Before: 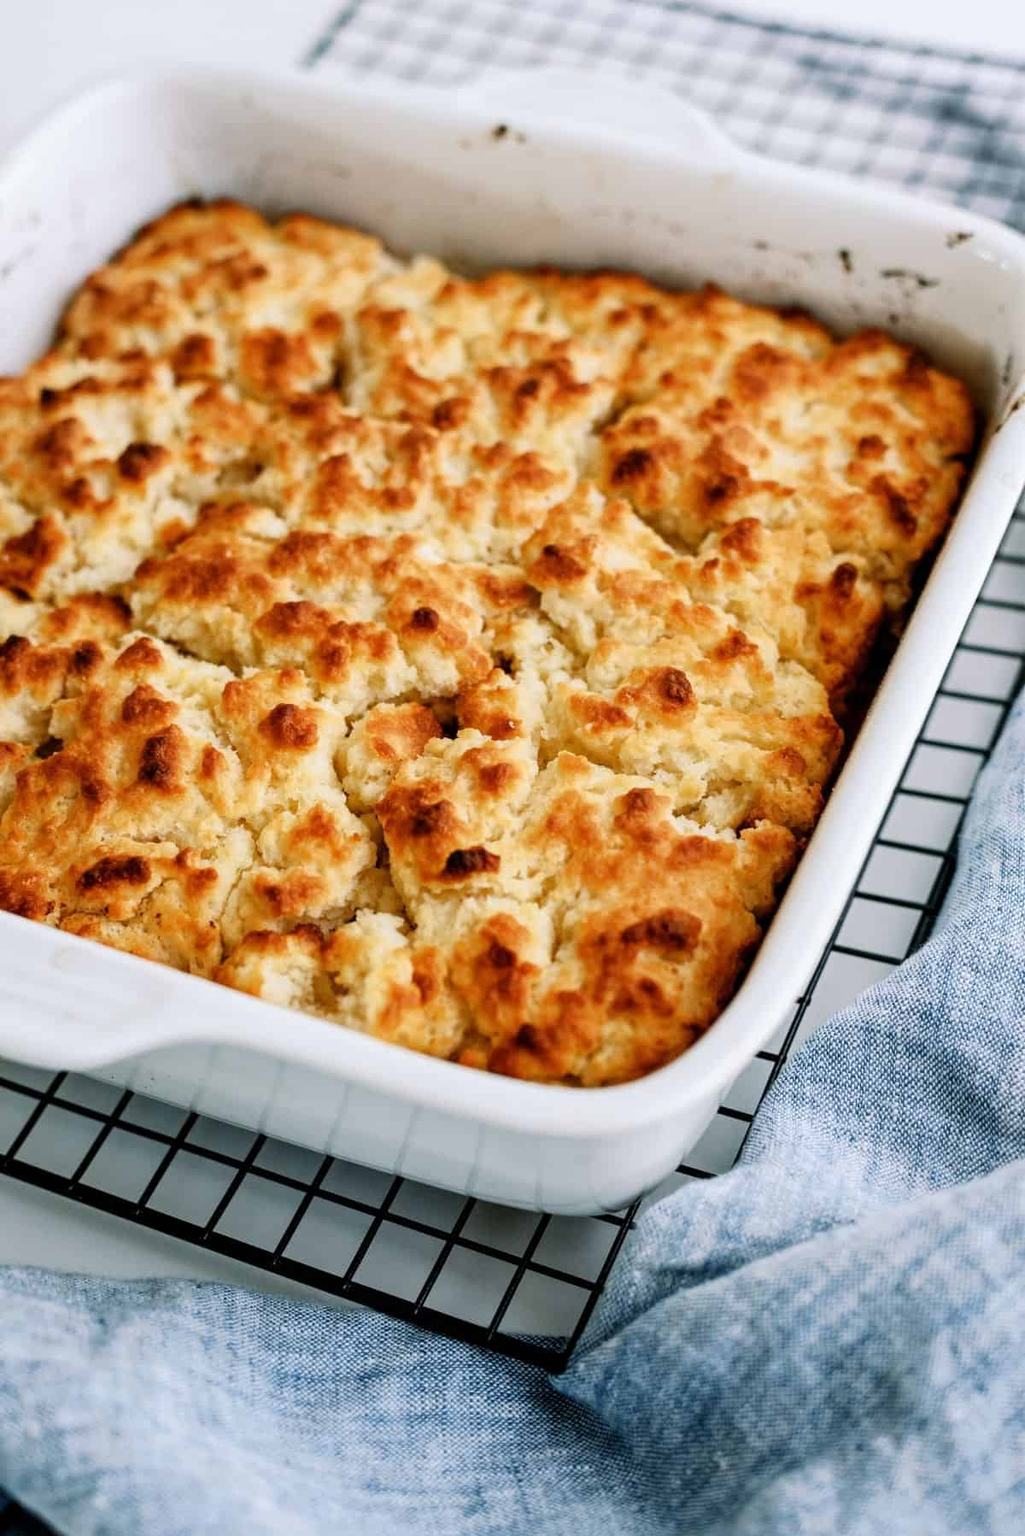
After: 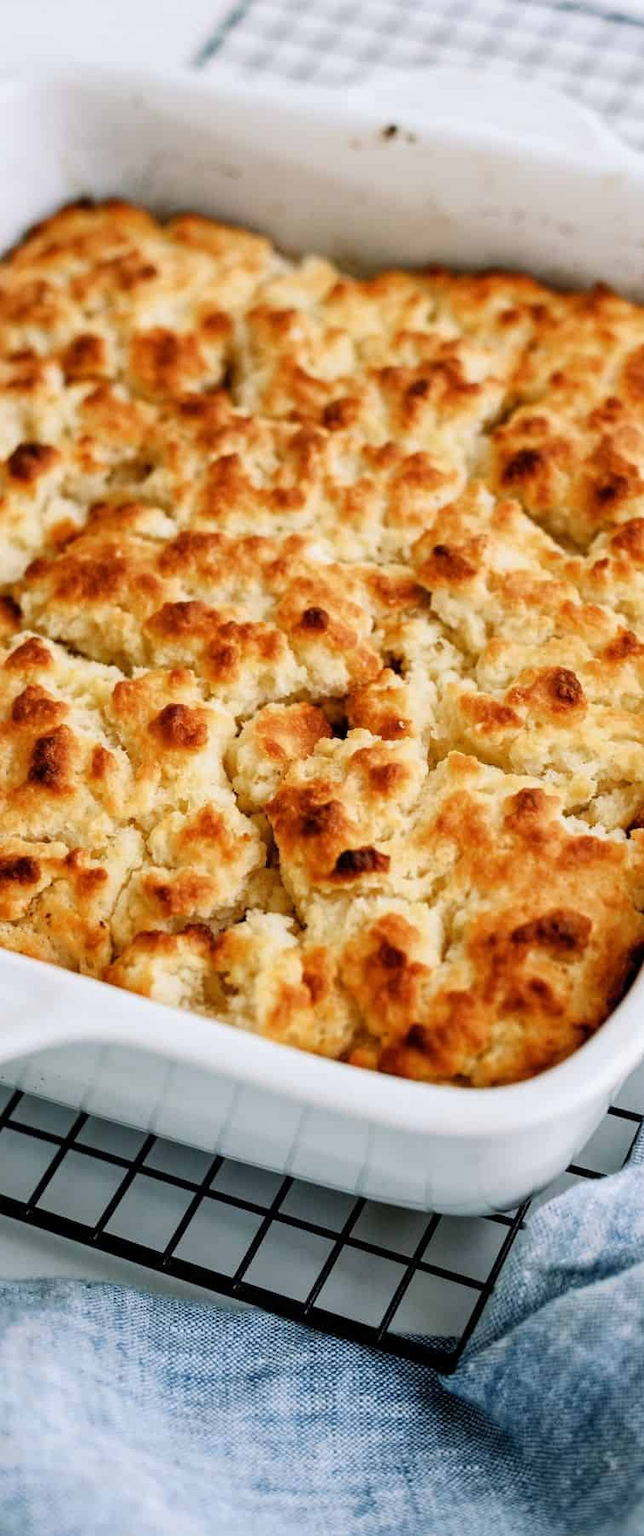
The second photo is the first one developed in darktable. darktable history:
crop: left 10.801%, right 26.325%
